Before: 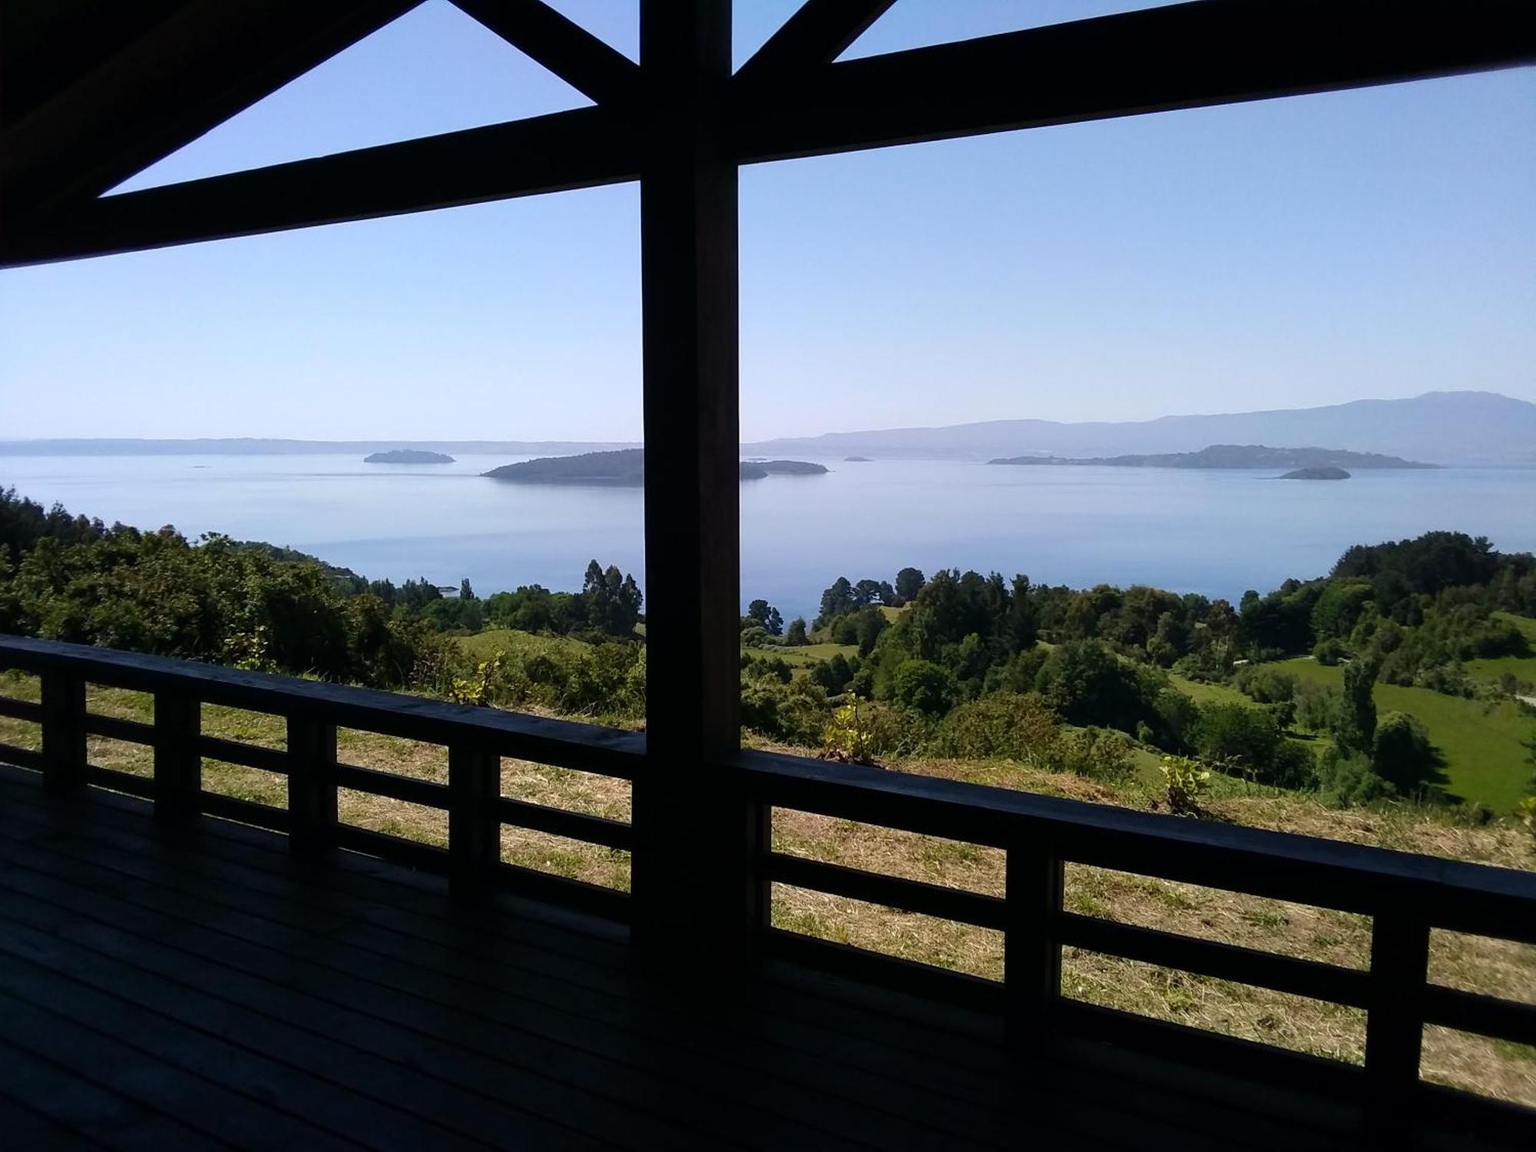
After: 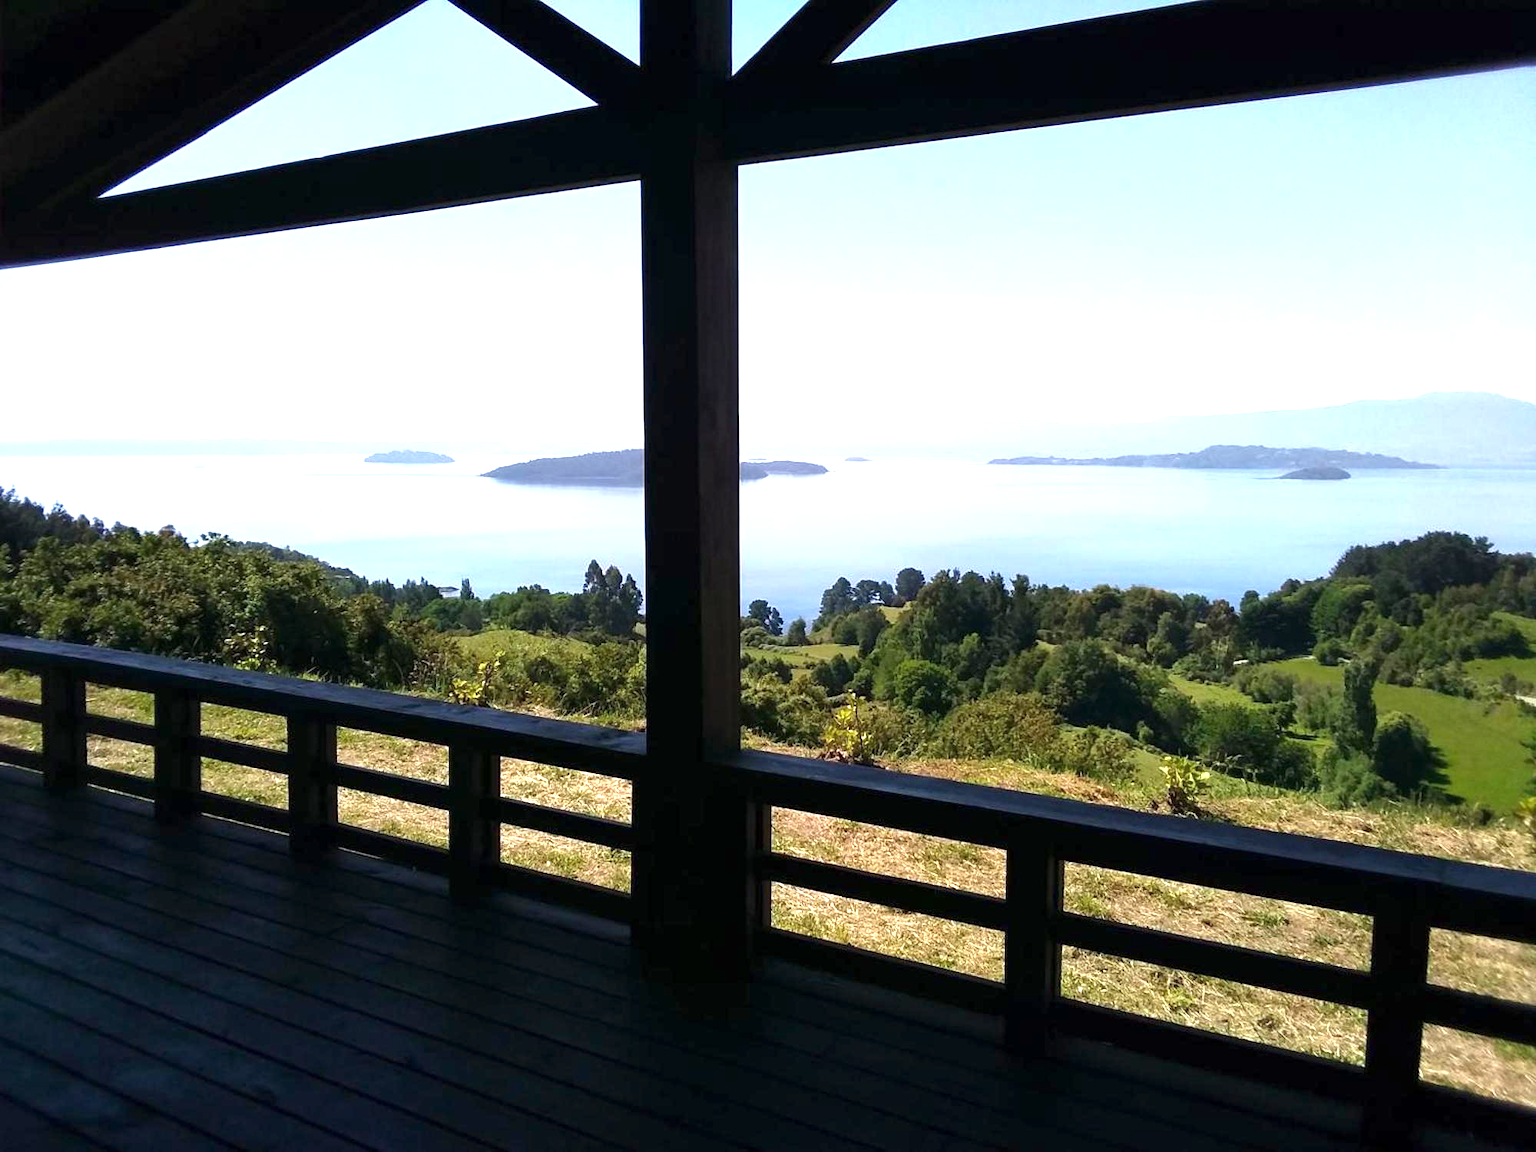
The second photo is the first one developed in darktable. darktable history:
shadows and highlights: shadows 25, highlights -25
exposure: exposure 1.223 EV, compensate highlight preservation false
